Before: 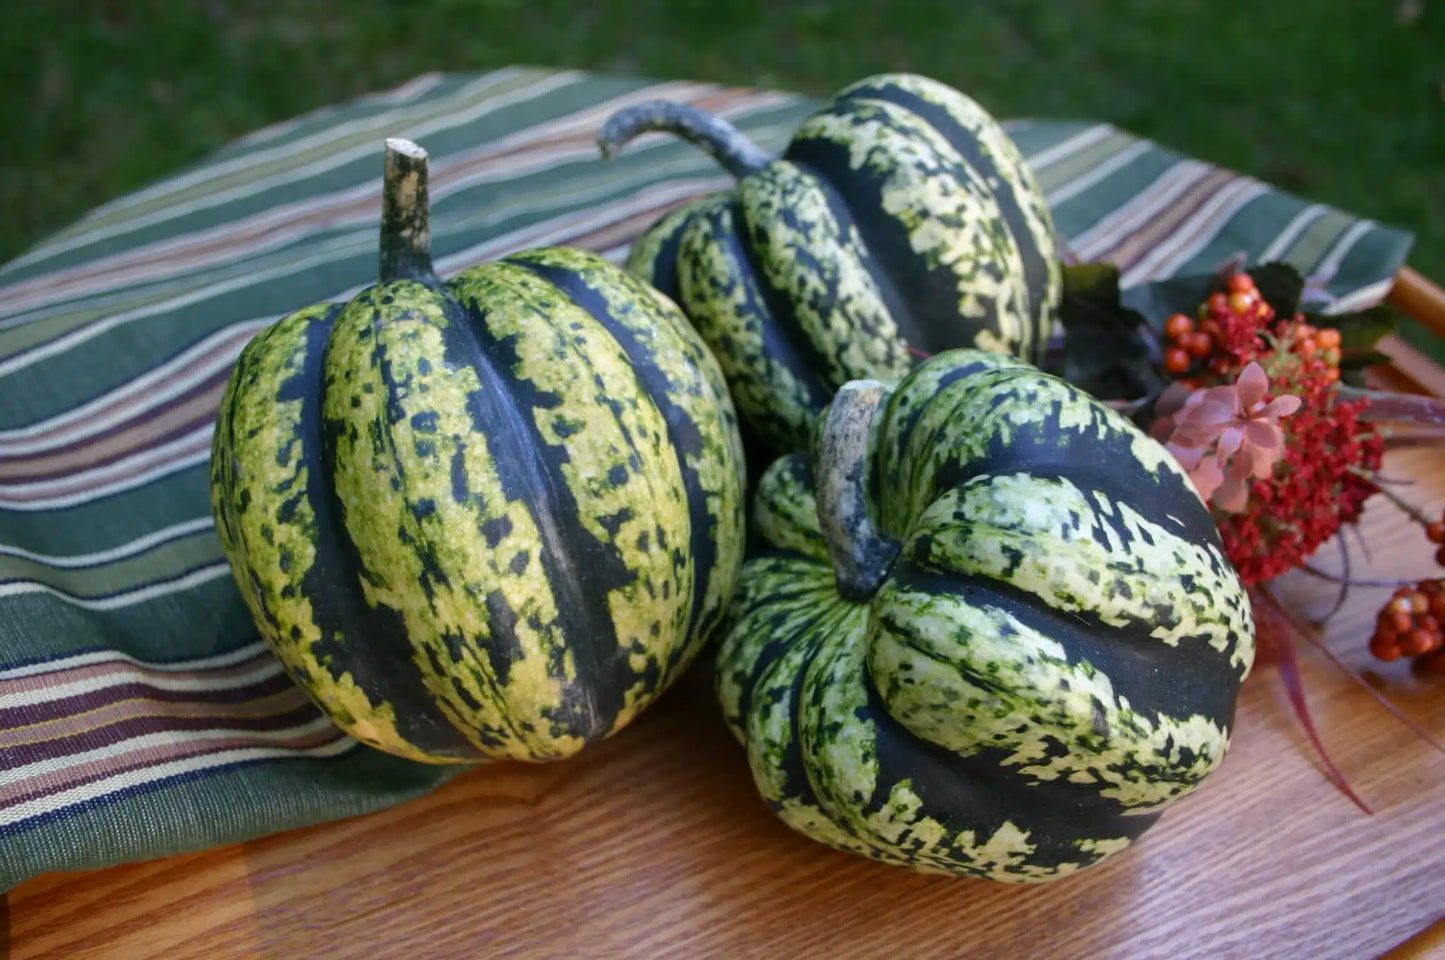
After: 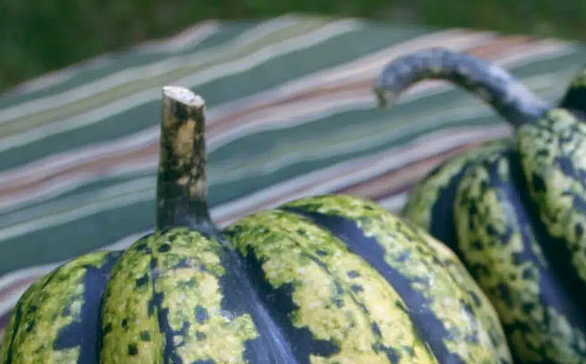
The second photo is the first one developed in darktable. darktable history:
crop: left 15.452%, top 5.459%, right 43.956%, bottom 56.62%
color balance: lift [1, 0.998, 1.001, 1.002], gamma [1, 1.02, 1, 0.98], gain [1, 1.02, 1.003, 0.98]
